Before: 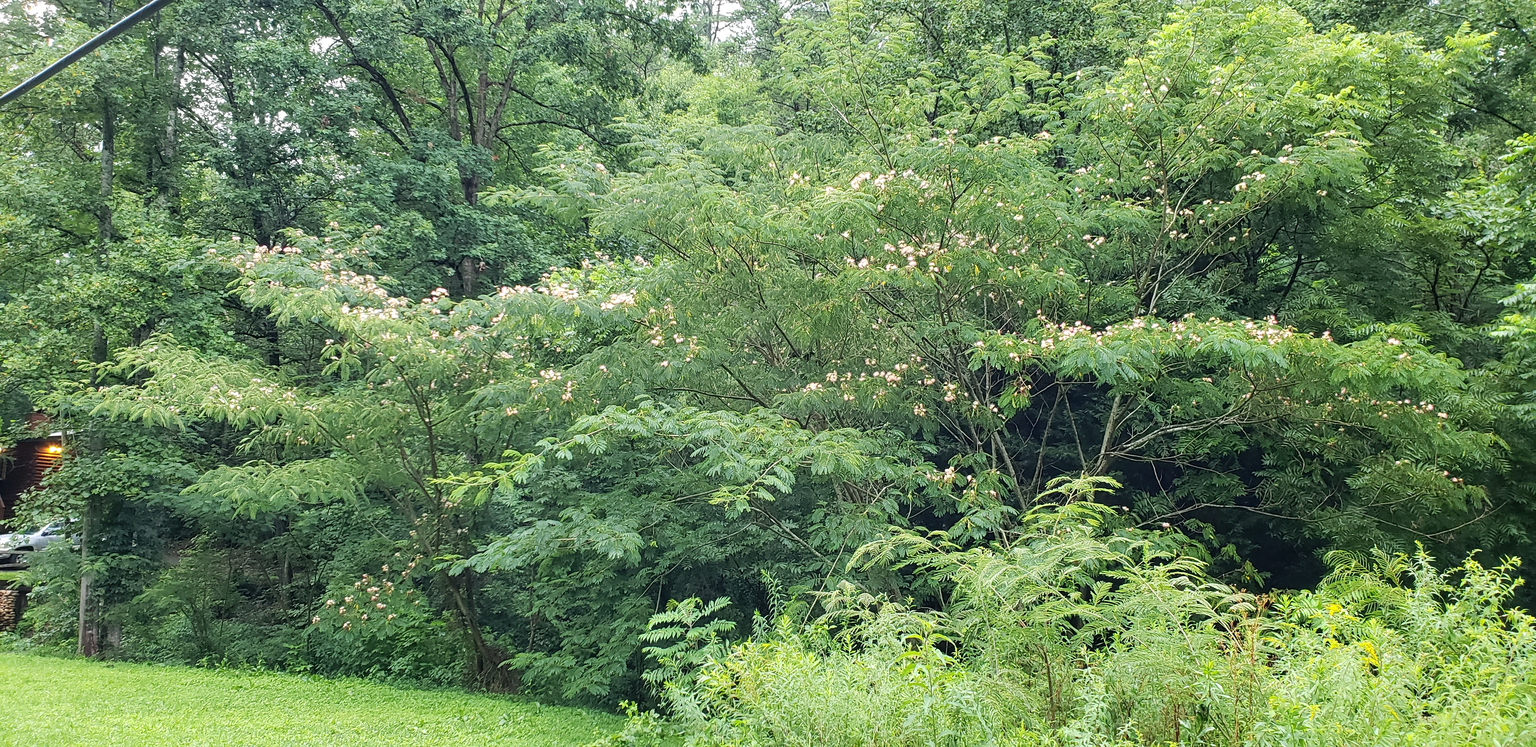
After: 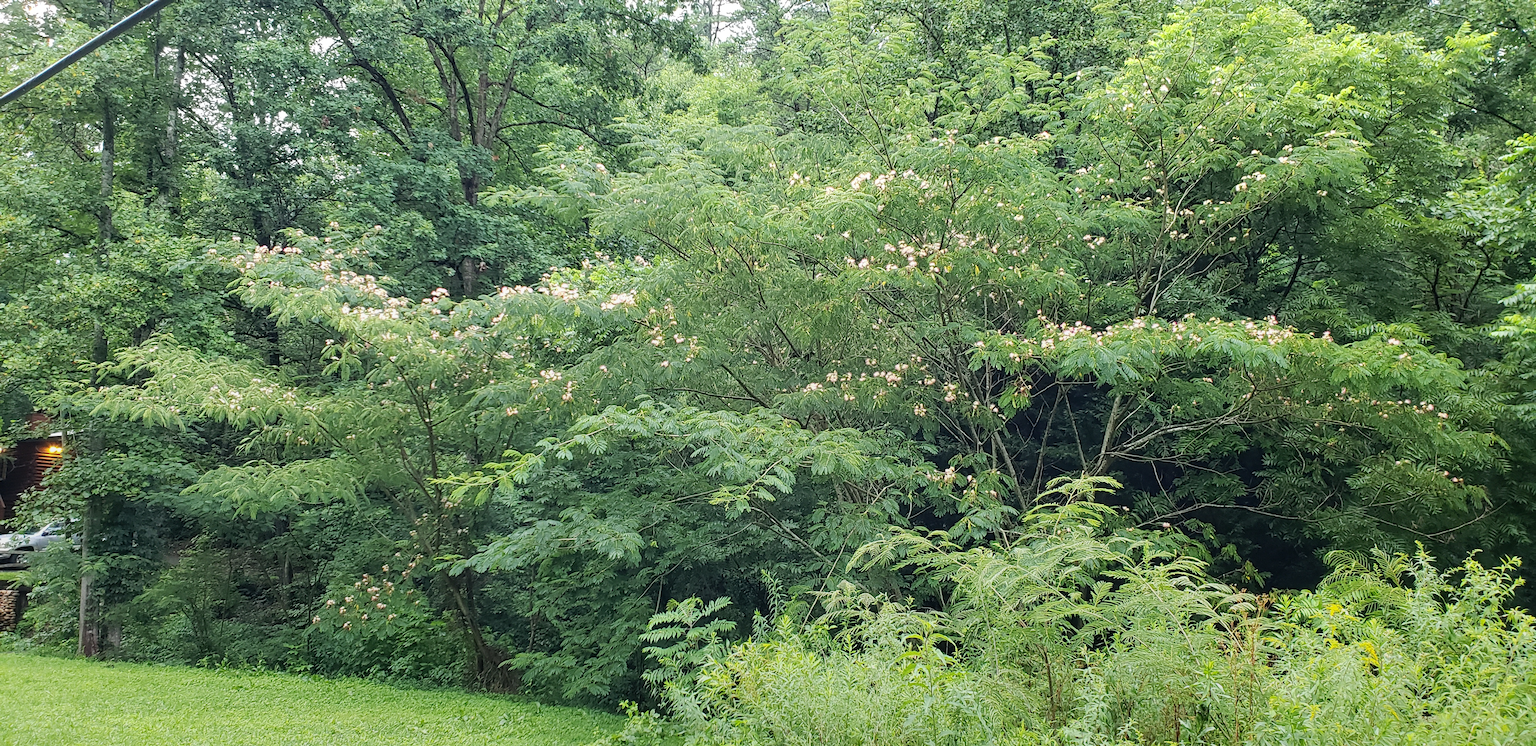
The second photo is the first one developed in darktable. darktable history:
graduated density: rotation -180°, offset 24.95
